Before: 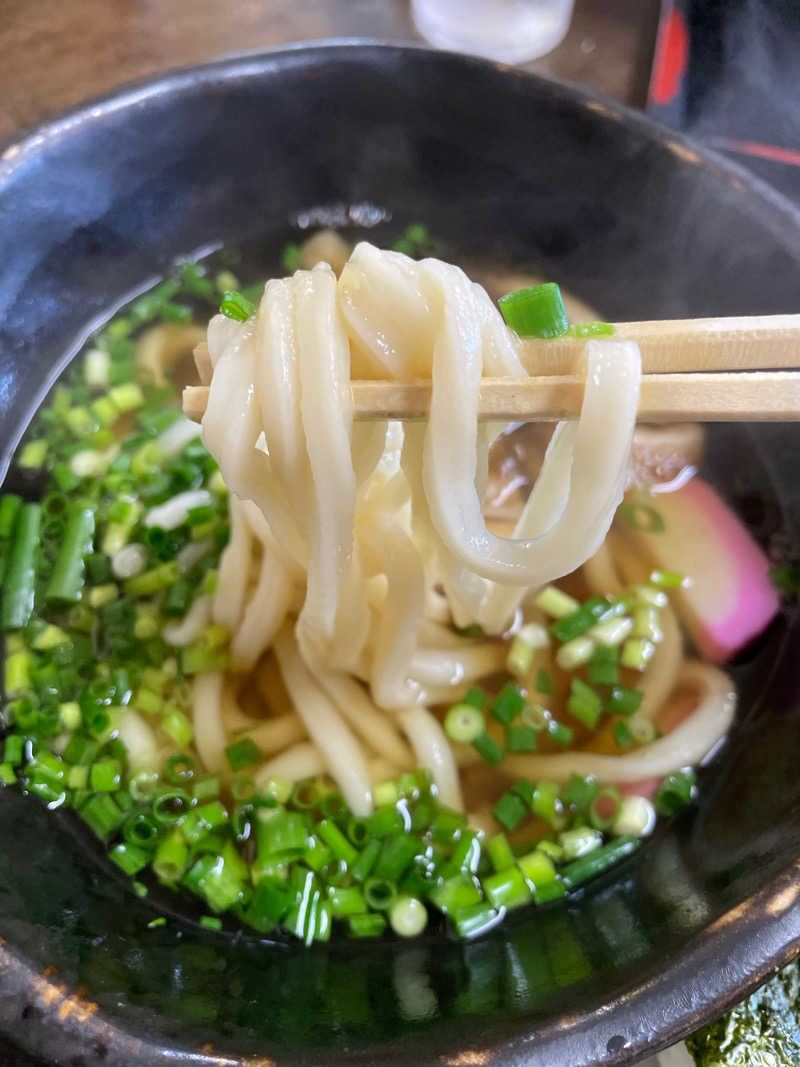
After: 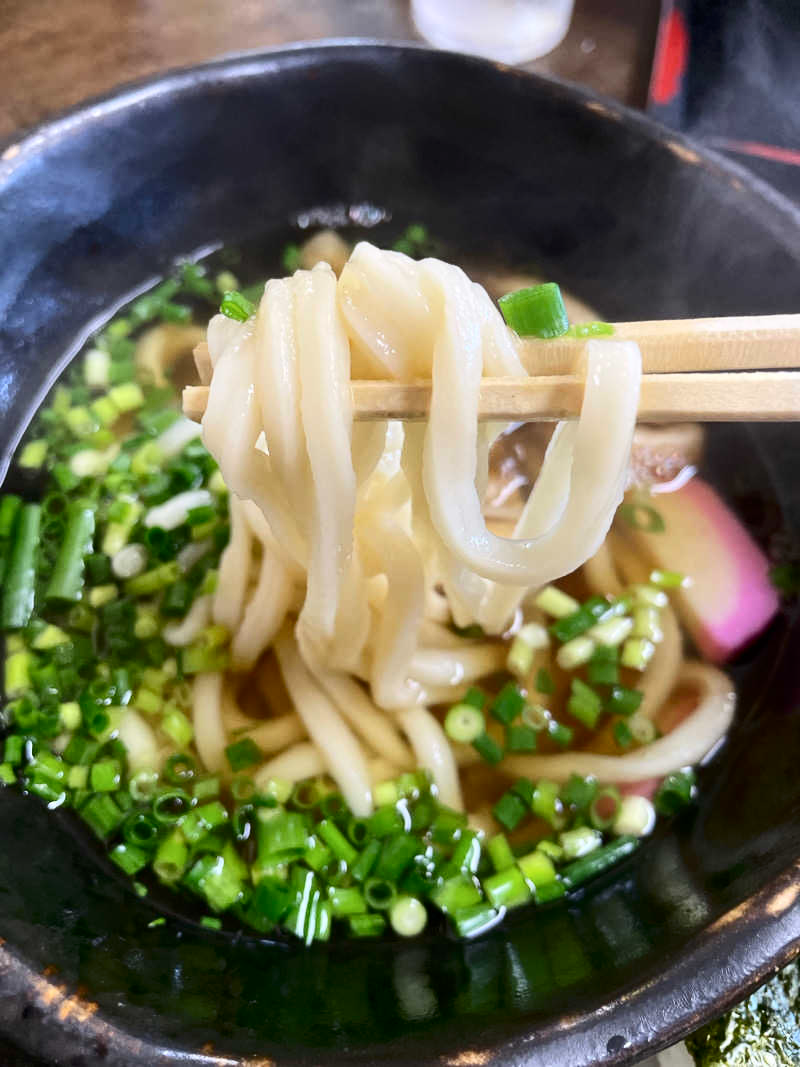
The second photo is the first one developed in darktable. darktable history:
color zones: curves: ch1 [(0, 0.523) (0.143, 0.545) (0.286, 0.52) (0.429, 0.506) (0.571, 0.503) (0.714, 0.503) (0.857, 0.508) (1, 0.523)]
contrast brightness saturation: contrast 0.223
